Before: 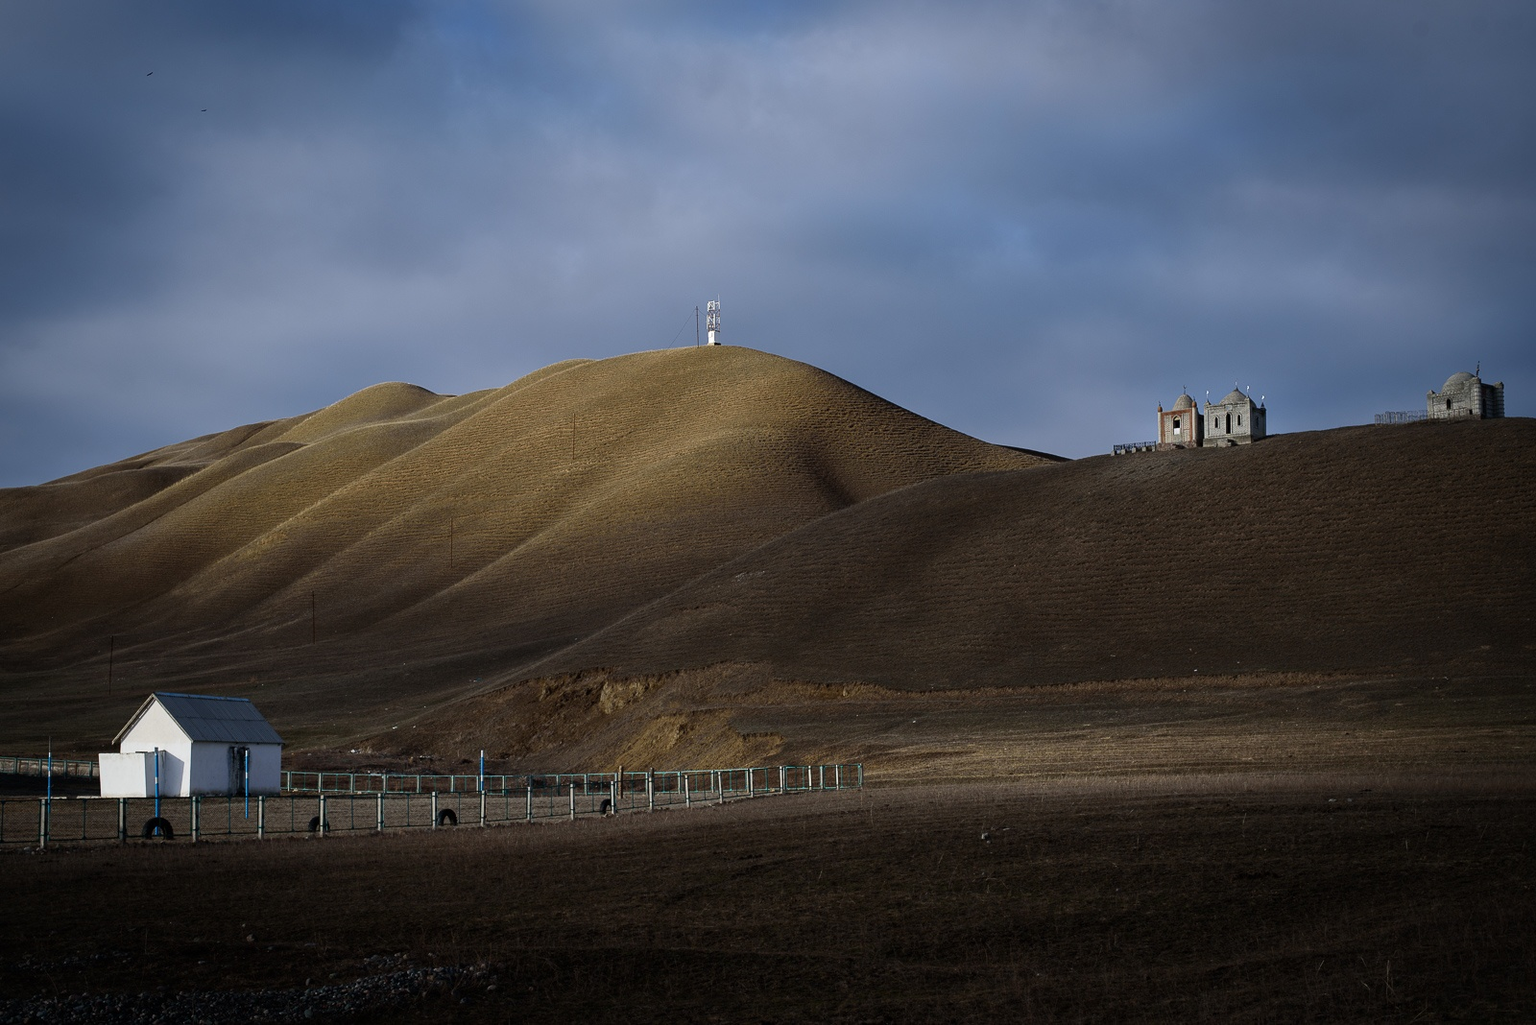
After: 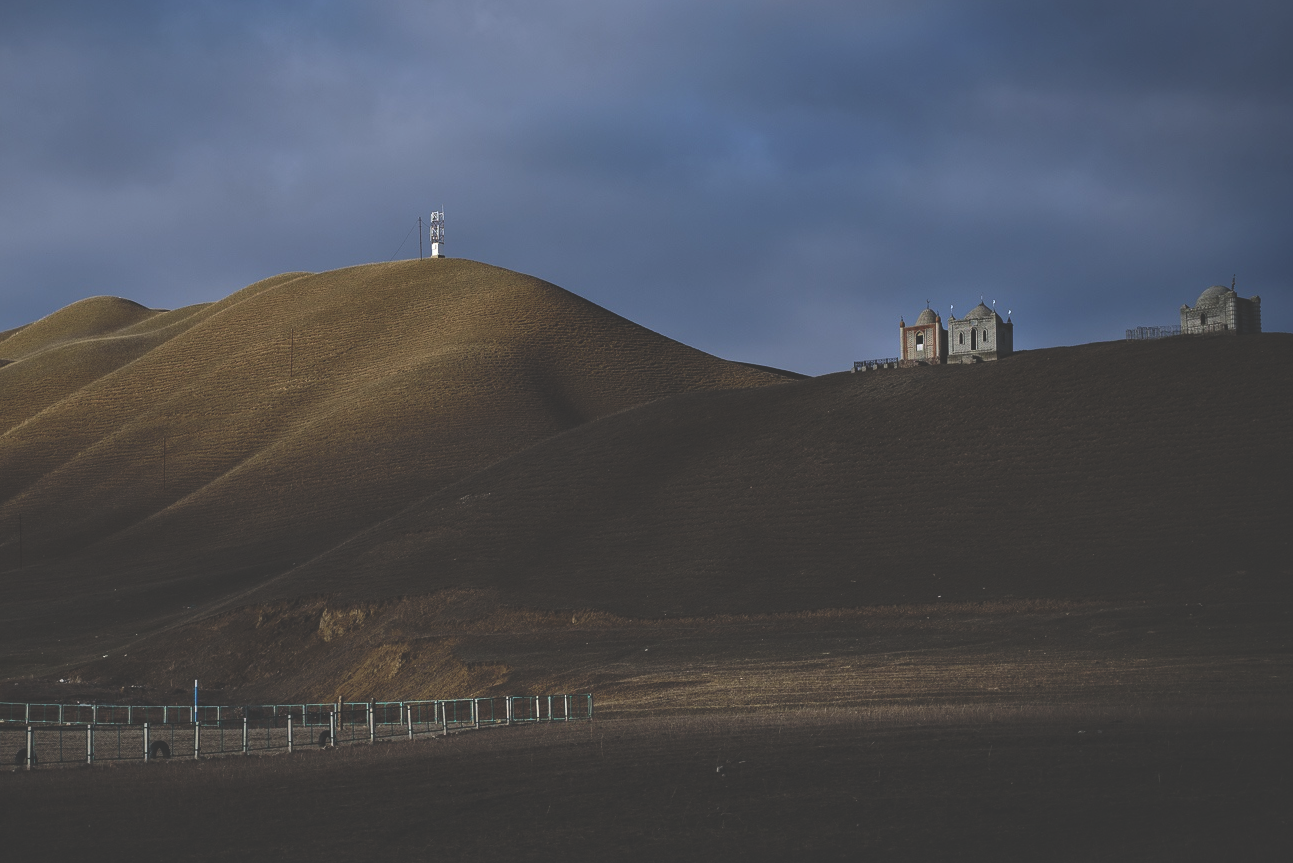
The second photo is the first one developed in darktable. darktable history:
crop: left 19.159%, top 9.58%, bottom 9.58%
shadows and highlights: shadows 30.63, highlights -63.22, shadows color adjustment 98%, highlights color adjustment 58.61%, soften with gaussian
rgb curve: curves: ch0 [(0, 0.186) (0.314, 0.284) (0.775, 0.708) (1, 1)], compensate middle gray true, preserve colors none
